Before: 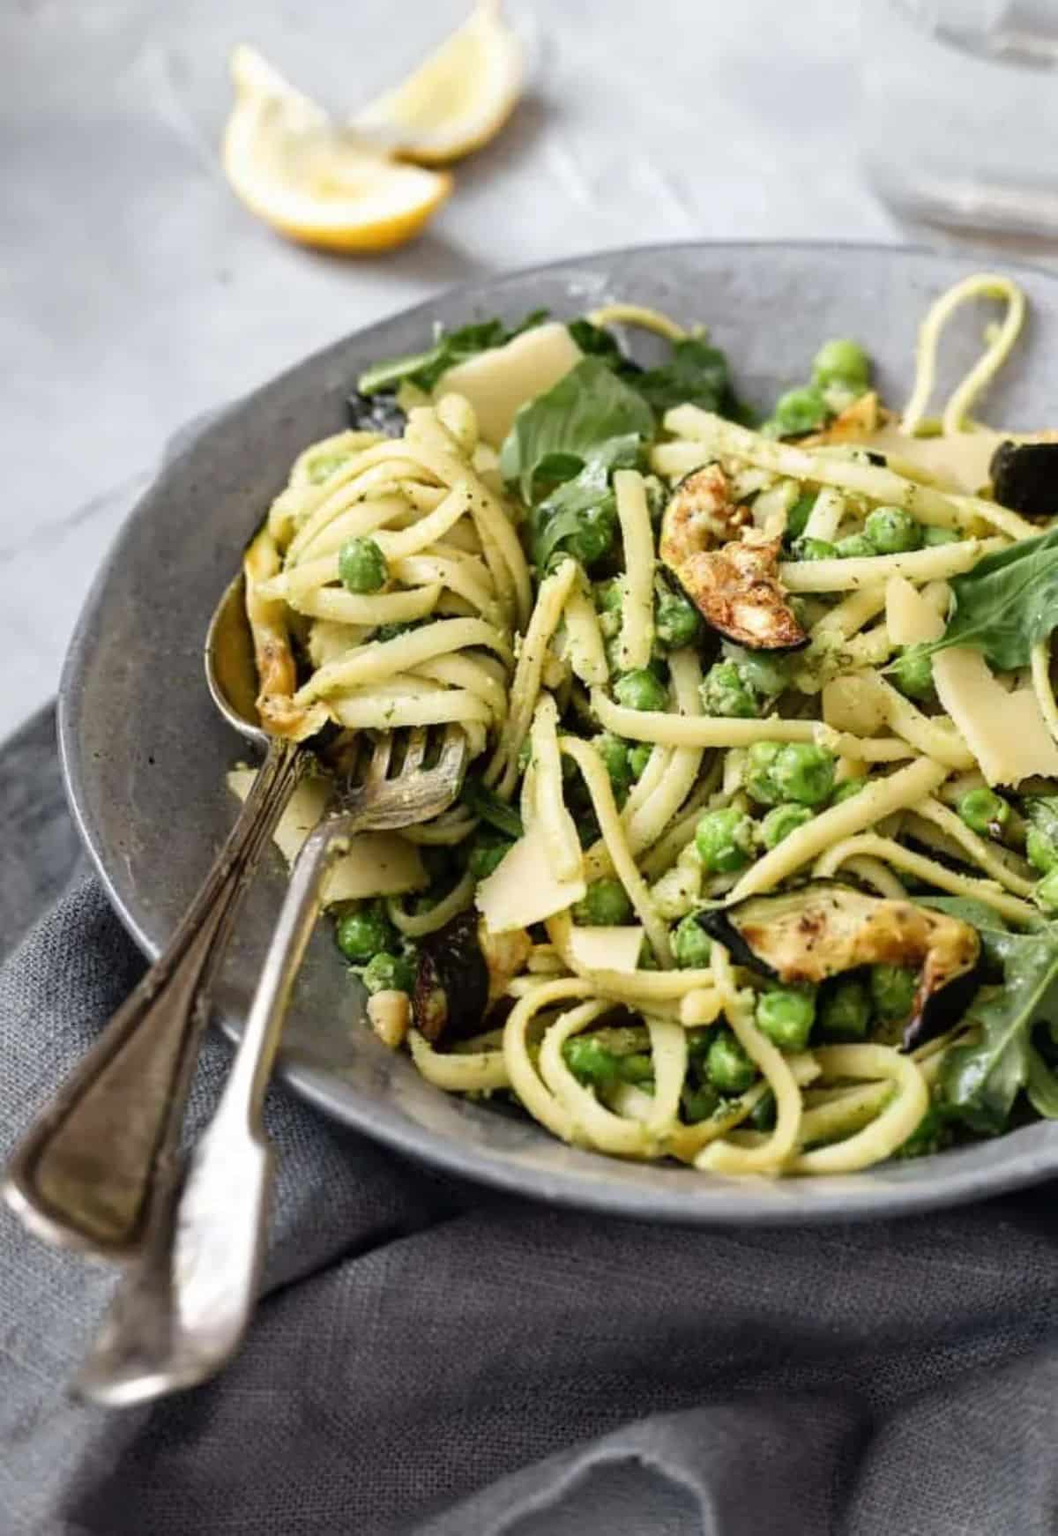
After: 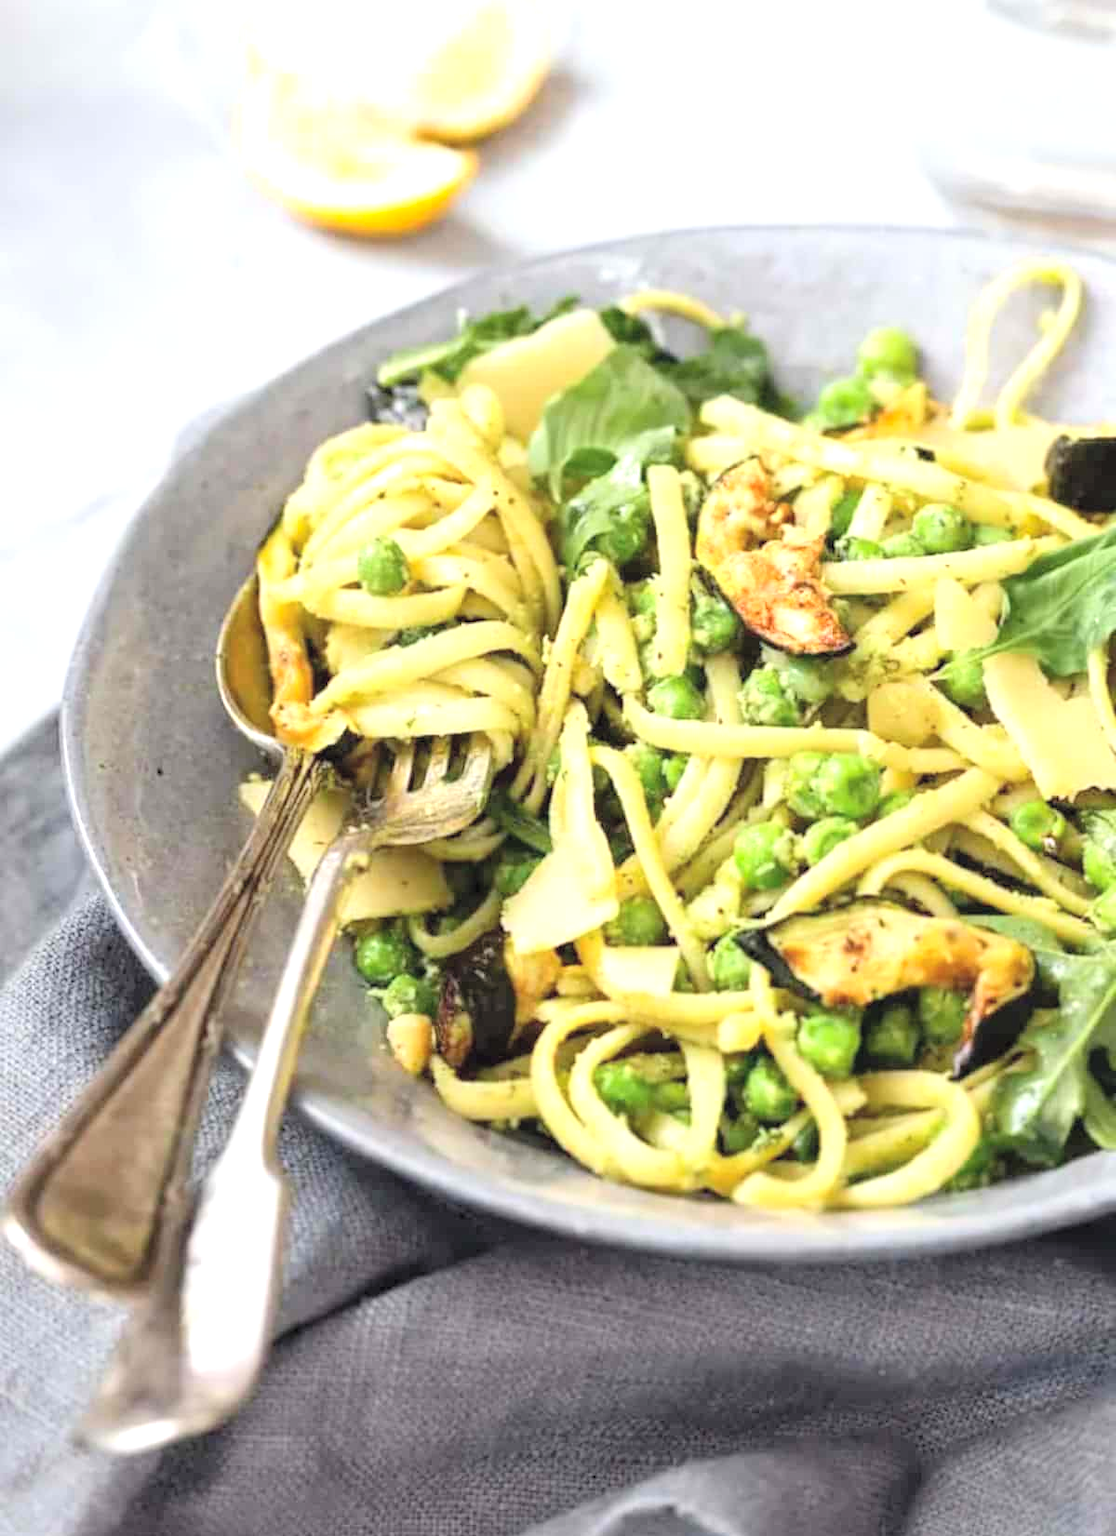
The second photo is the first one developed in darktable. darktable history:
exposure: black level correction 0, exposure 0.699 EV, compensate exposure bias true, compensate highlight preservation false
contrast brightness saturation: contrast 0.097, brightness 0.304, saturation 0.139
crop and rotate: top 1.982%, bottom 3.2%
